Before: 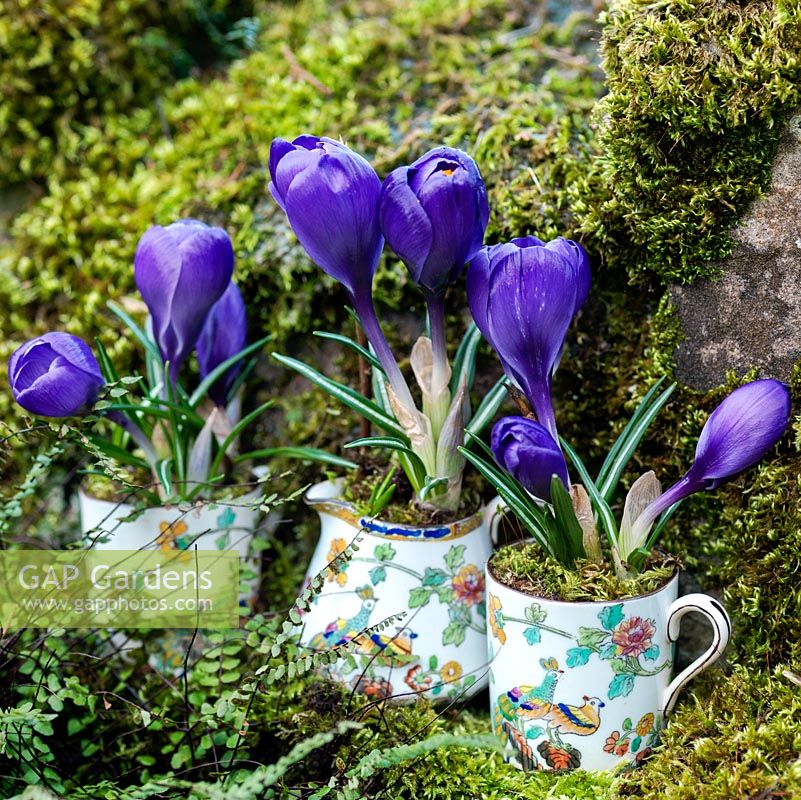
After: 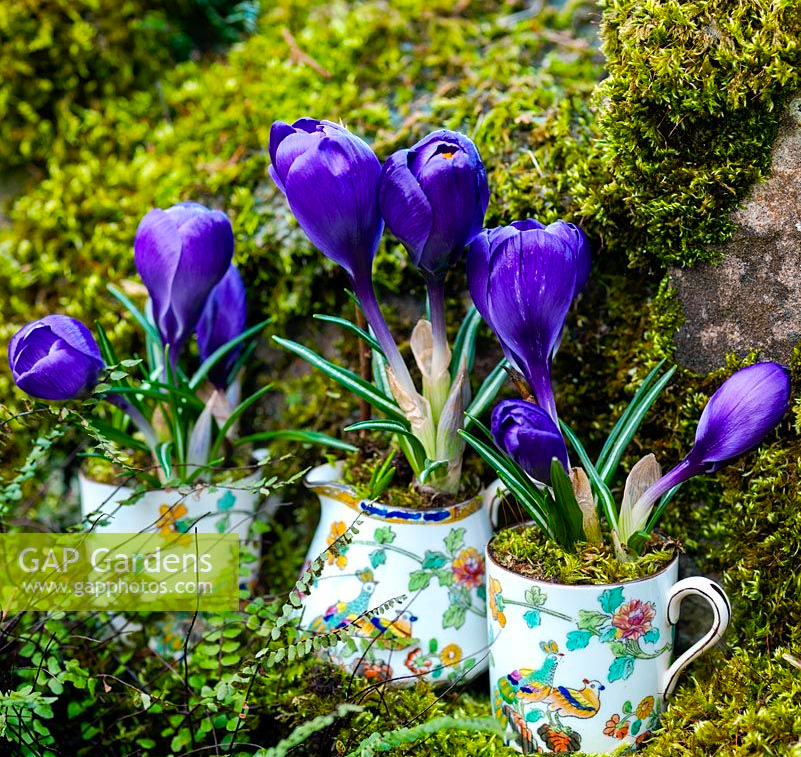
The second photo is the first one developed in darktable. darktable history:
crop and rotate: top 2.219%, bottom 3.152%
color balance rgb: shadows lift › chroma 0.903%, shadows lift › hue 110.44°, perceptual saturation grading › global saturation 35.644%, global vibrance 14.629%
